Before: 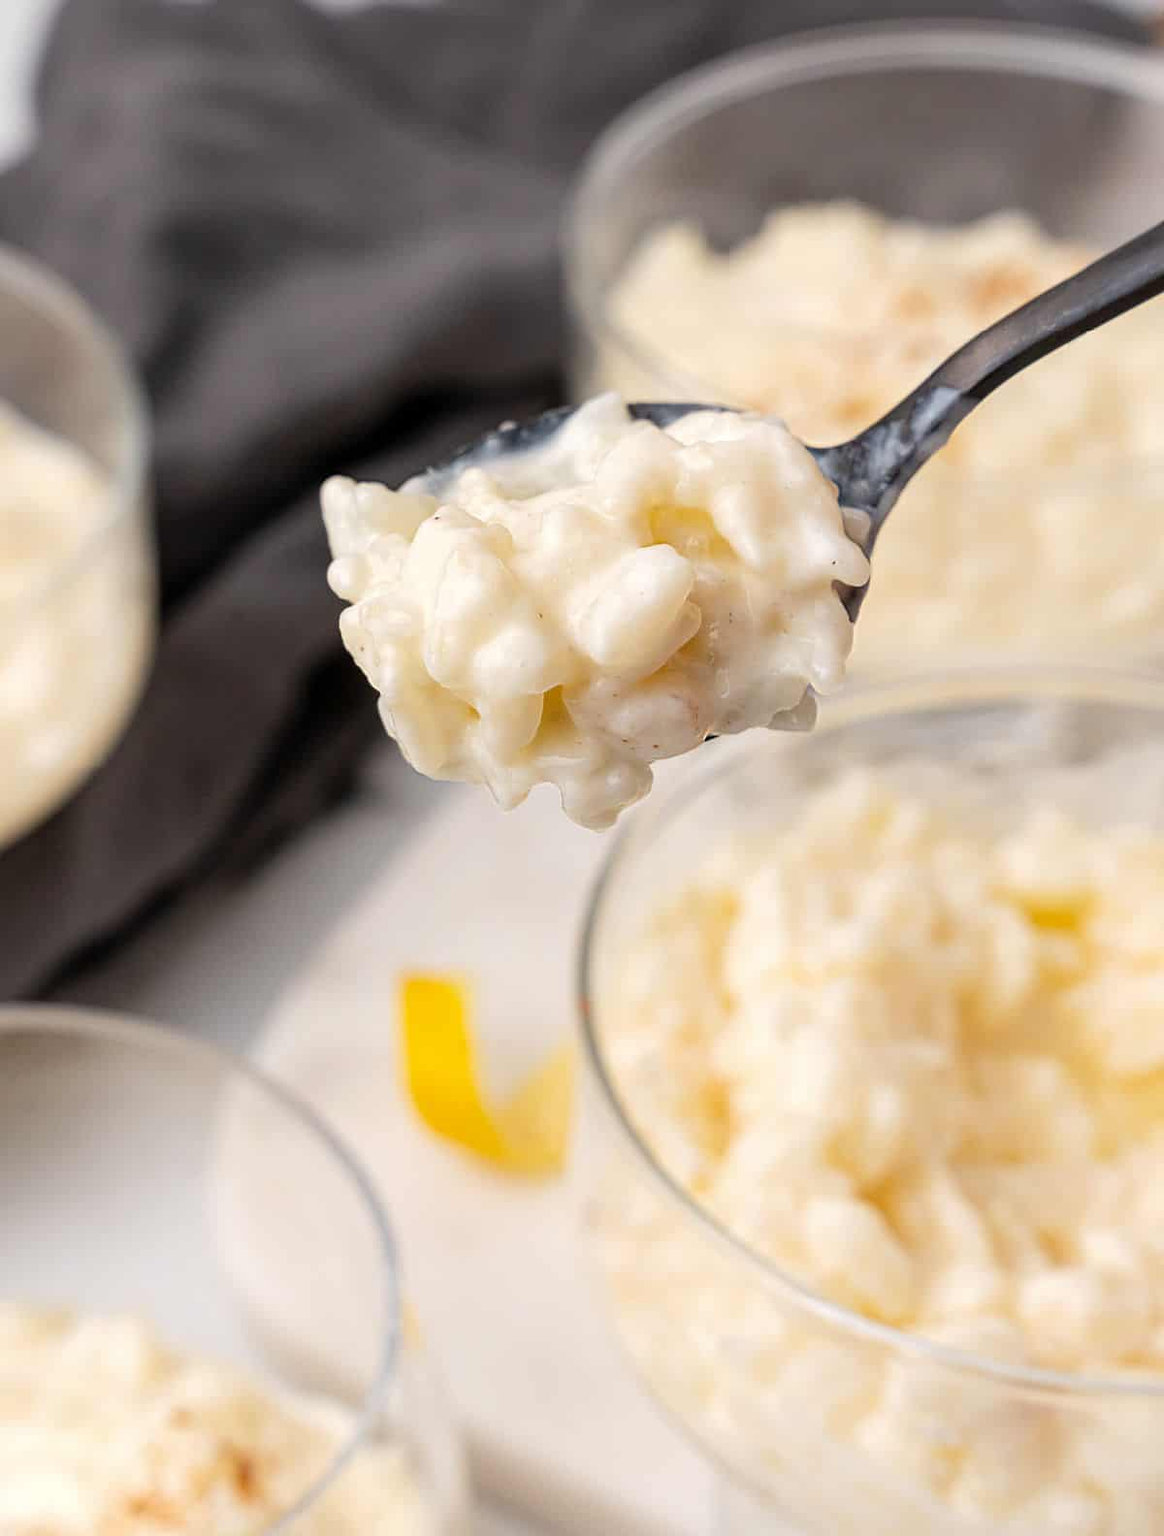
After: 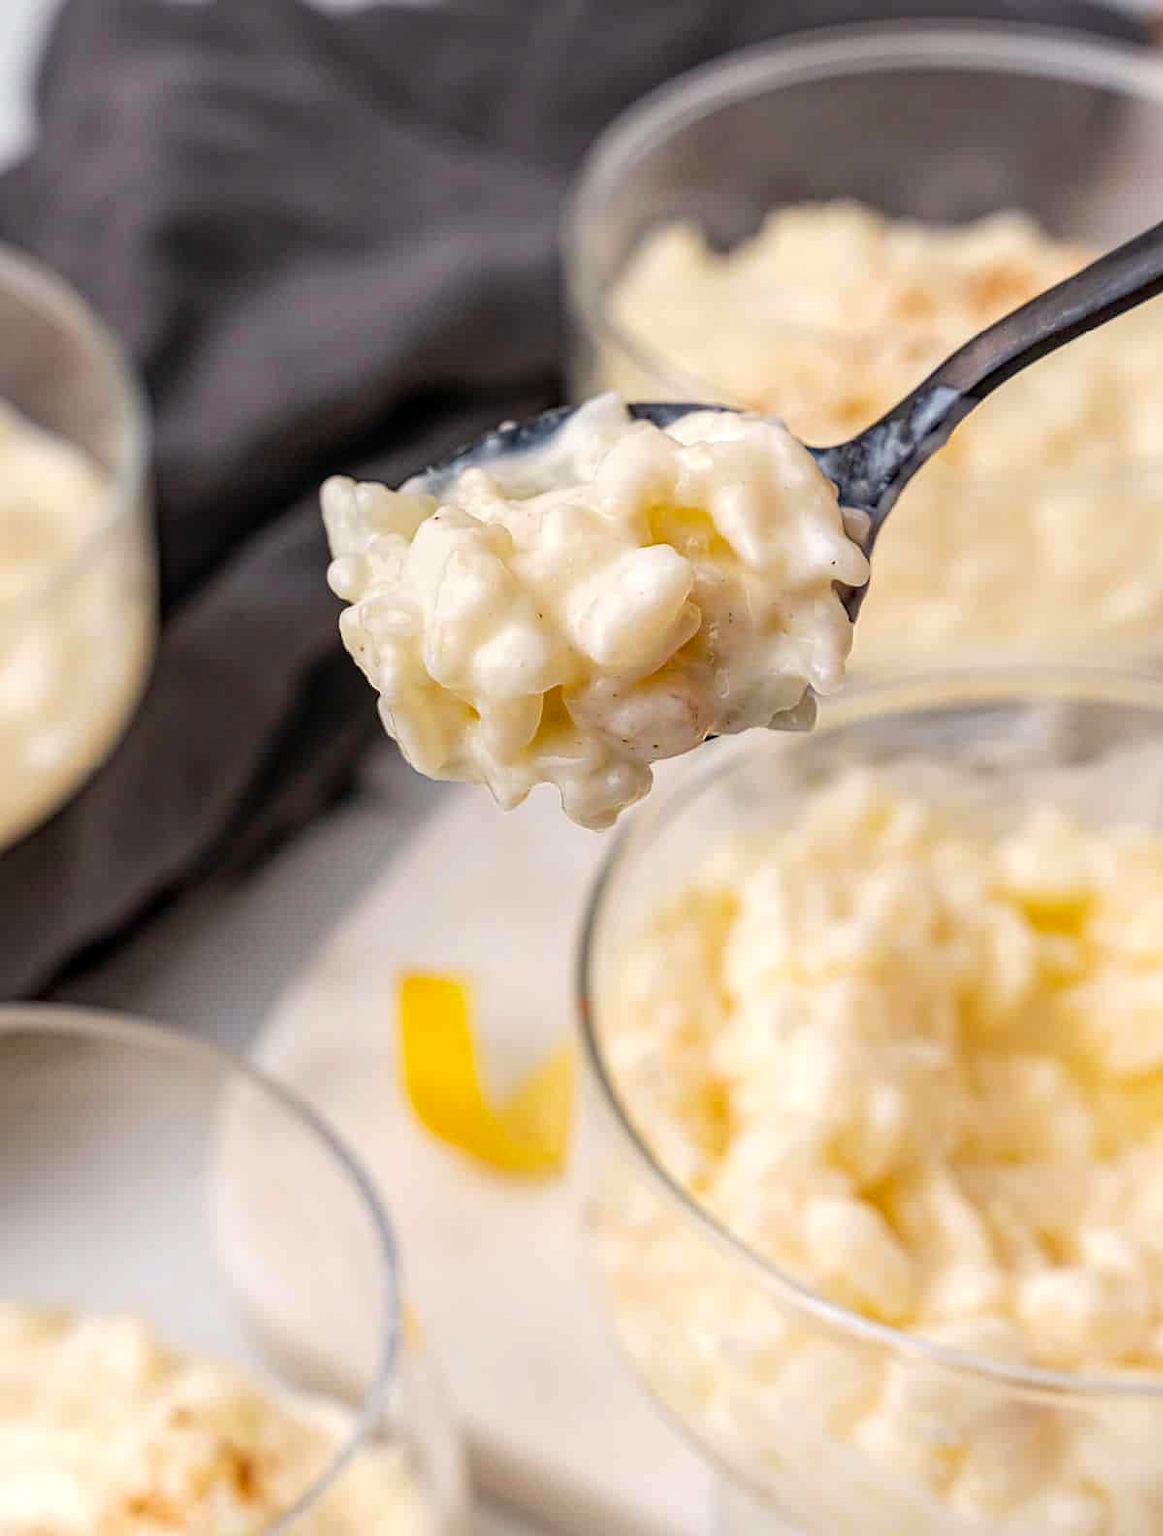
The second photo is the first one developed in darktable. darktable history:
local contrast: on, module defaults
contrast brightness saturation: contrast 0.041, saturation 0.154
haze removal: adaptive false
